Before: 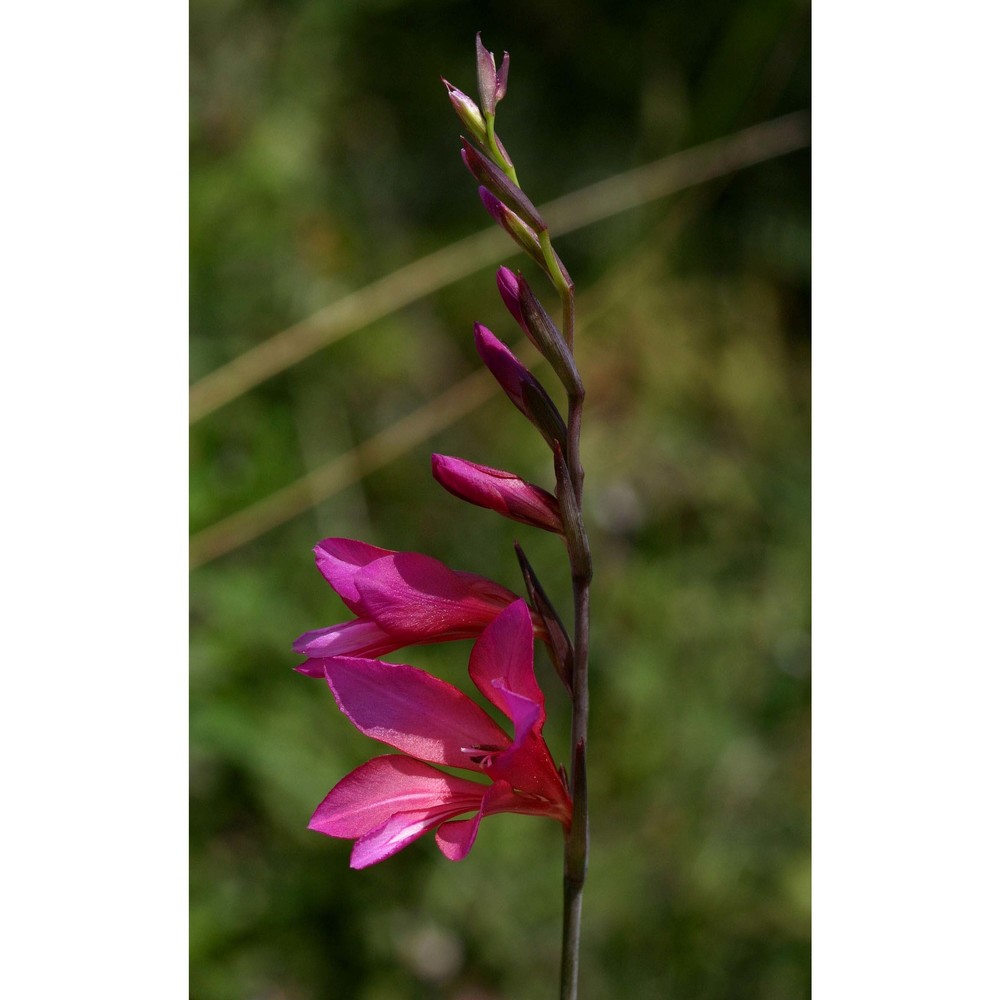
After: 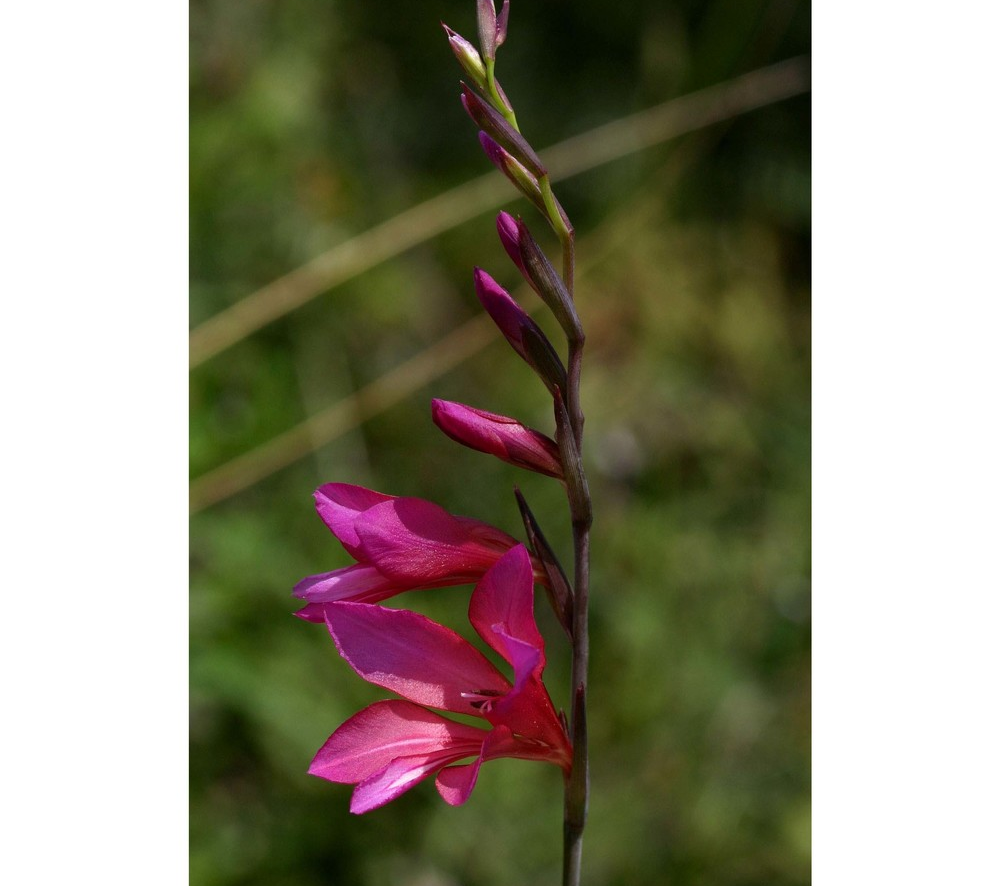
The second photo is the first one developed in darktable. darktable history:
crop and rotate: top 5.516%, bottom 5.836%
